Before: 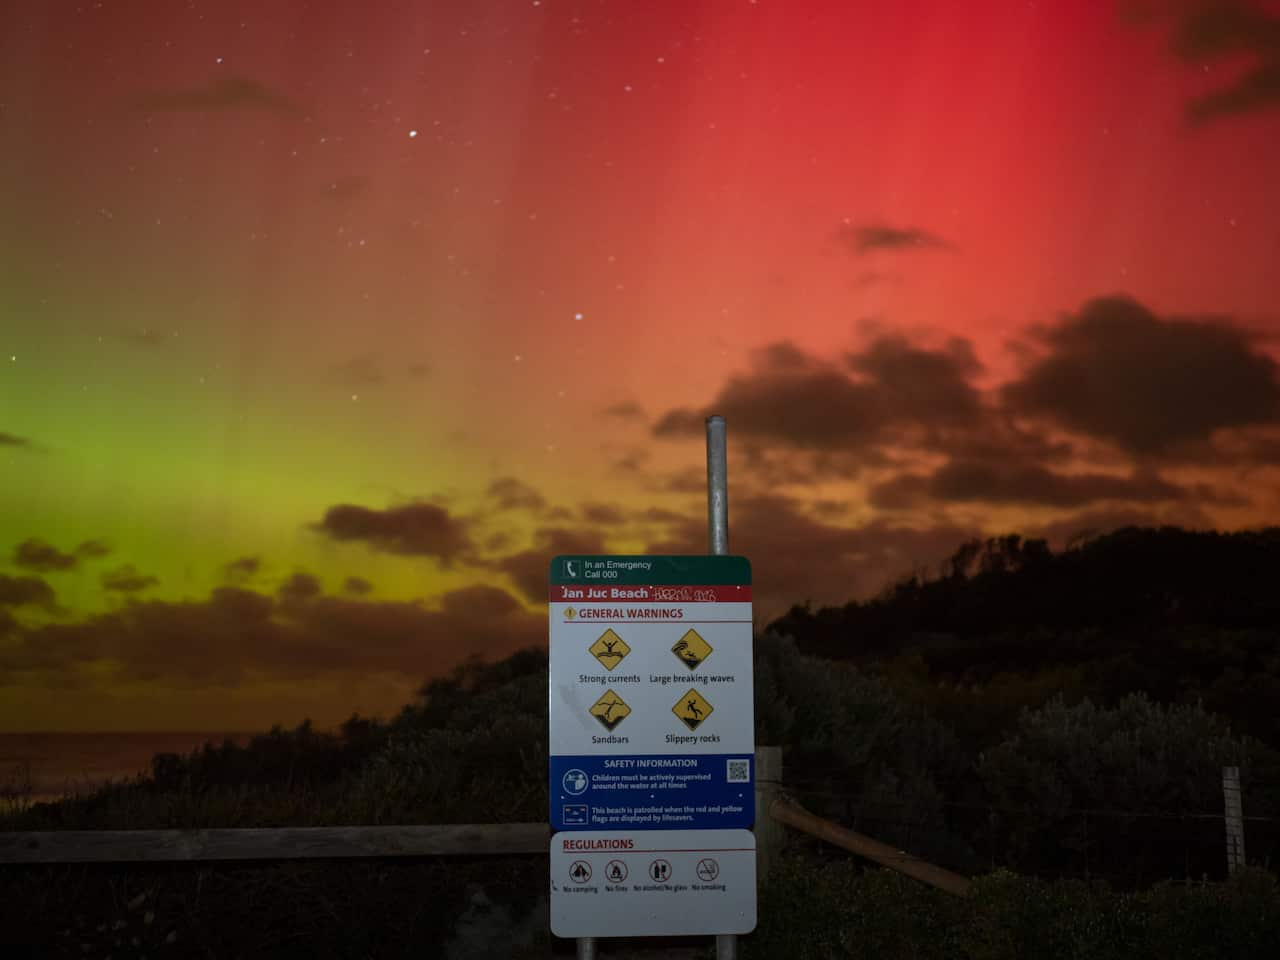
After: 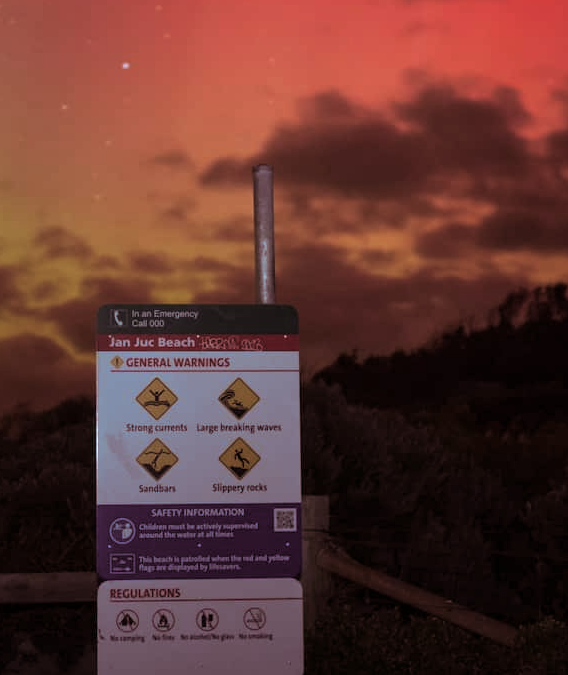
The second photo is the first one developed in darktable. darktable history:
split-toning: shadows › saturation 0.41, highlights › saturation 0, compress 33.55%
color balance rgb: perceptual saturation grading › global saturation 20%, perceptual saturation grading › highlights -25%, perceptual saturation grading › shadows 25%
crop: left 35.432%, top 26.233%, right 20.145%, bottom 3.432%
color calibration: illuminant as shot in camera, x 0.358, y 0.373, temperature 4628.91 K
